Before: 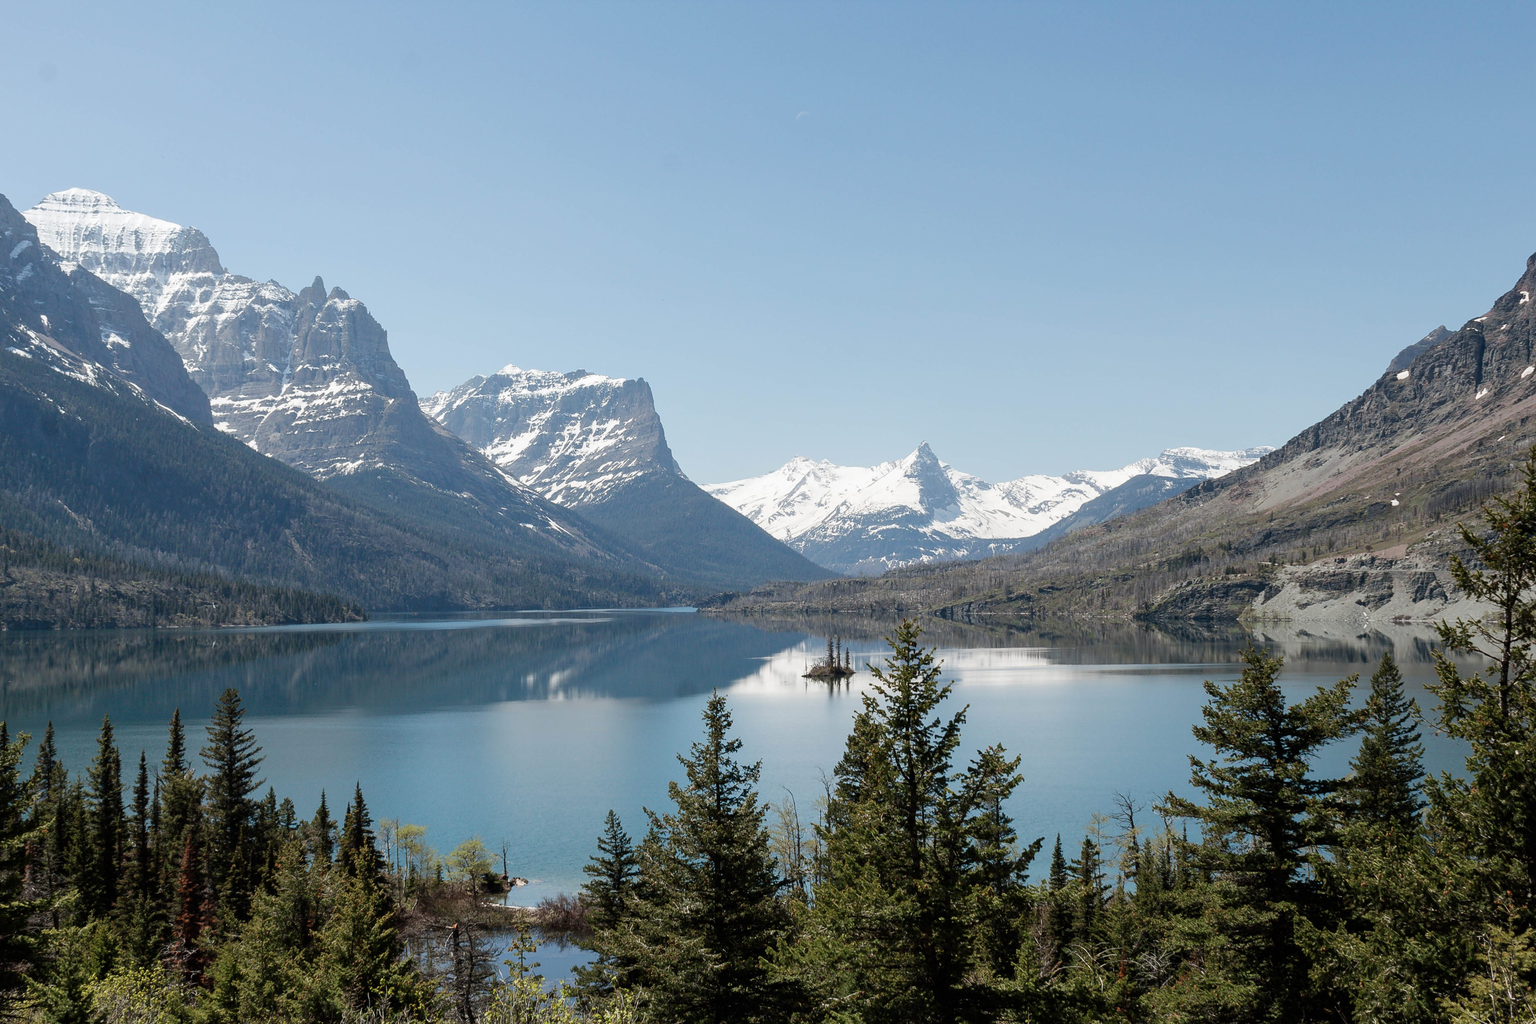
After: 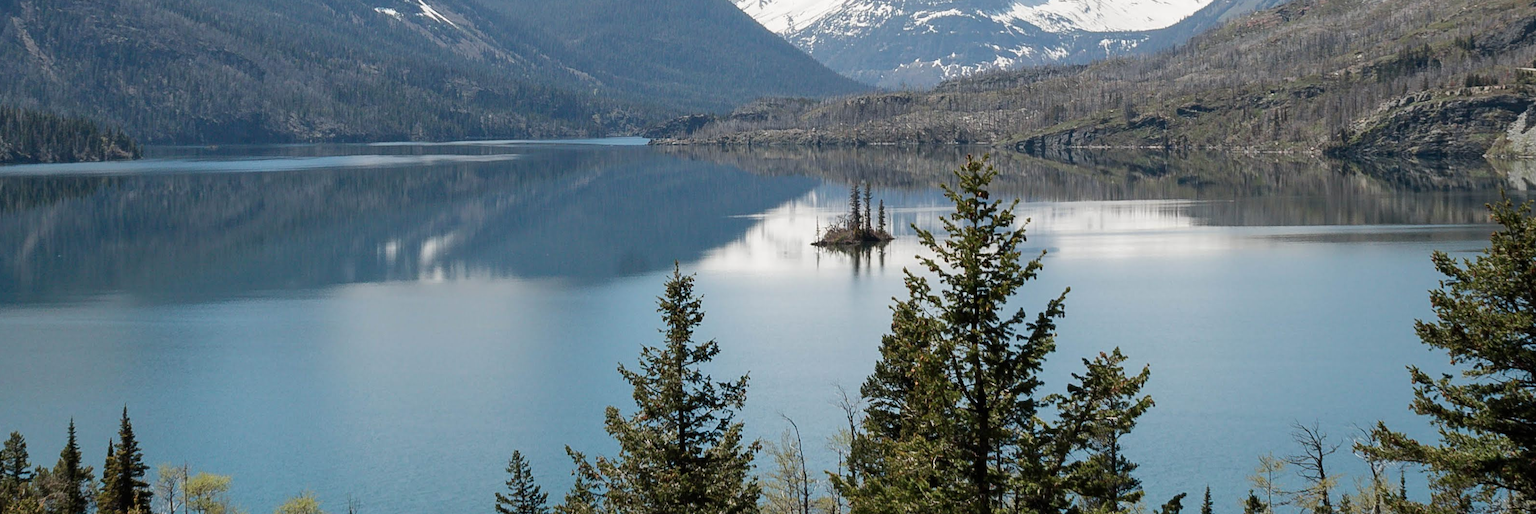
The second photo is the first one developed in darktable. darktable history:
crop: left 18.066%, top 50.635%, right 17.226%, bottom 16.854%
